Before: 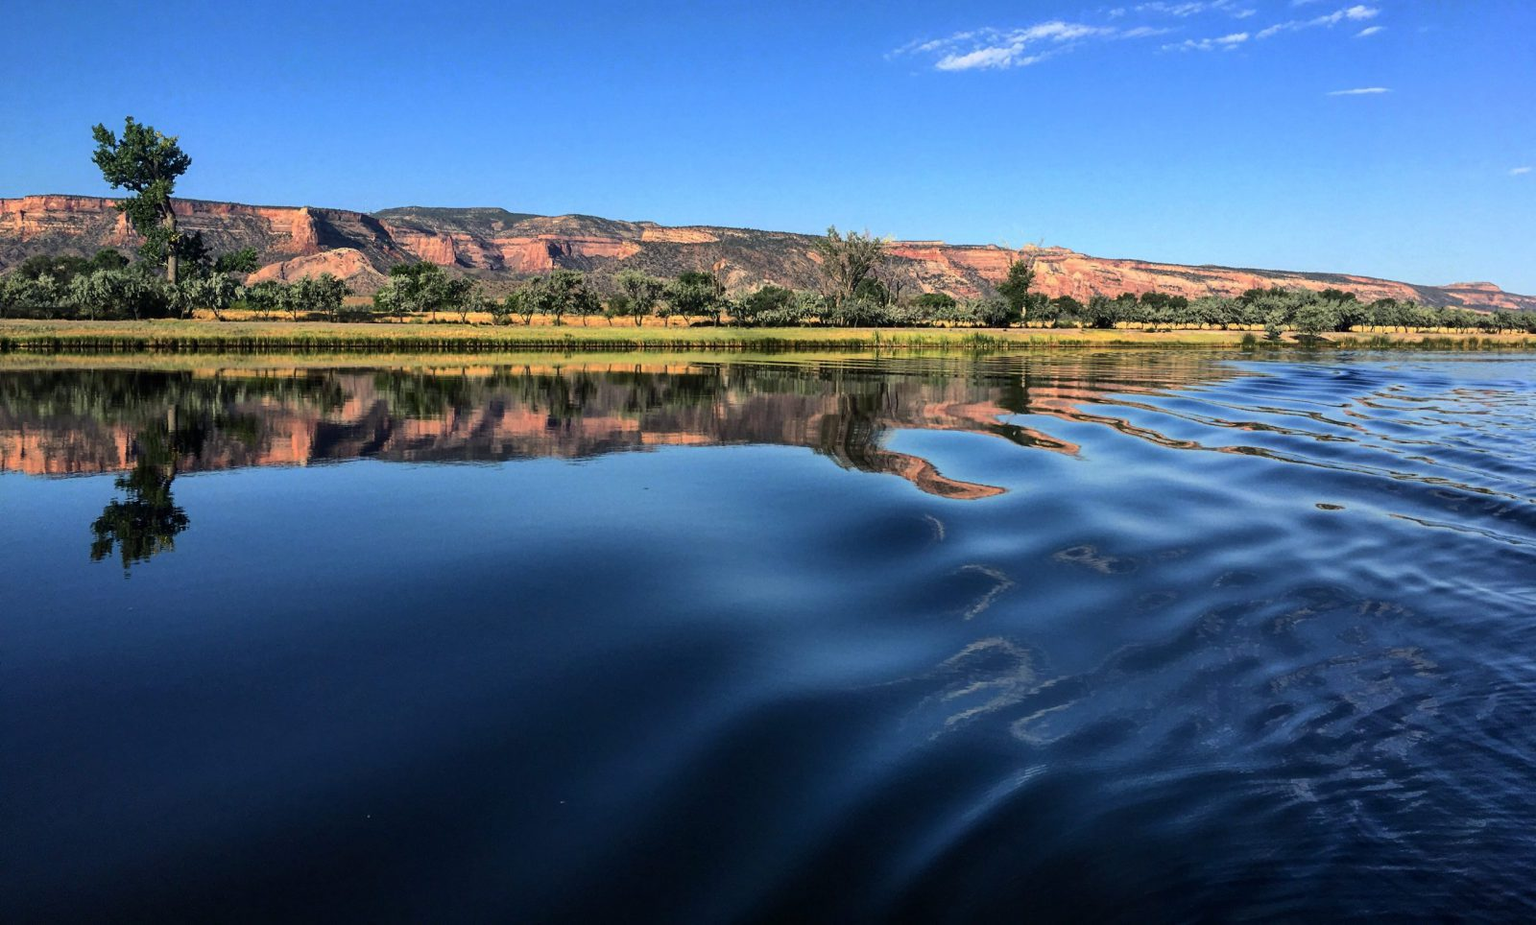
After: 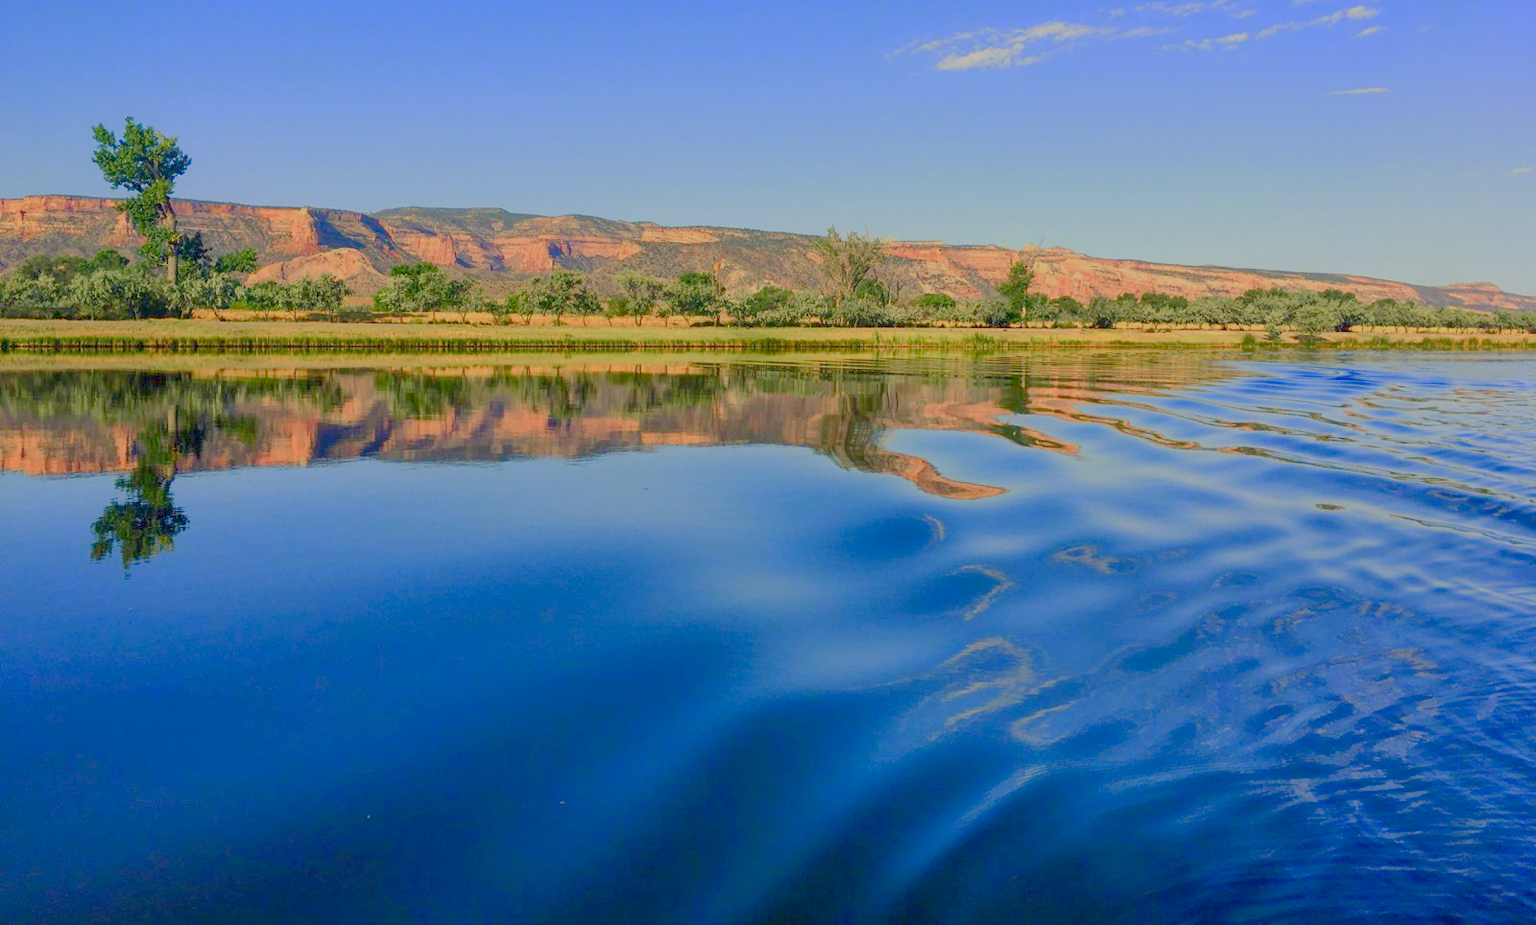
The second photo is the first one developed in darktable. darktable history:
color balance rgb: shadows lift › chroma 1%, shadows lift › hue 113°, highlights gain › chroma 0.2%, highlights gain › hue 333°, perceptual saturation grading › global saturation 20%, perceptual saturation grading › highlights -50%, perceptual saturation grading › shadows 25%, contrast -30%
tone curve: curves: ch0 [(0, 0) (0.004, 0.008) (0.077, 0.156) (0.169, 0.29) (0.774, 0.774) (1, 1)], color space Lab, linked channels, preserve colors none
color correction: highlights a* 1.39, highlights b* 17.83
